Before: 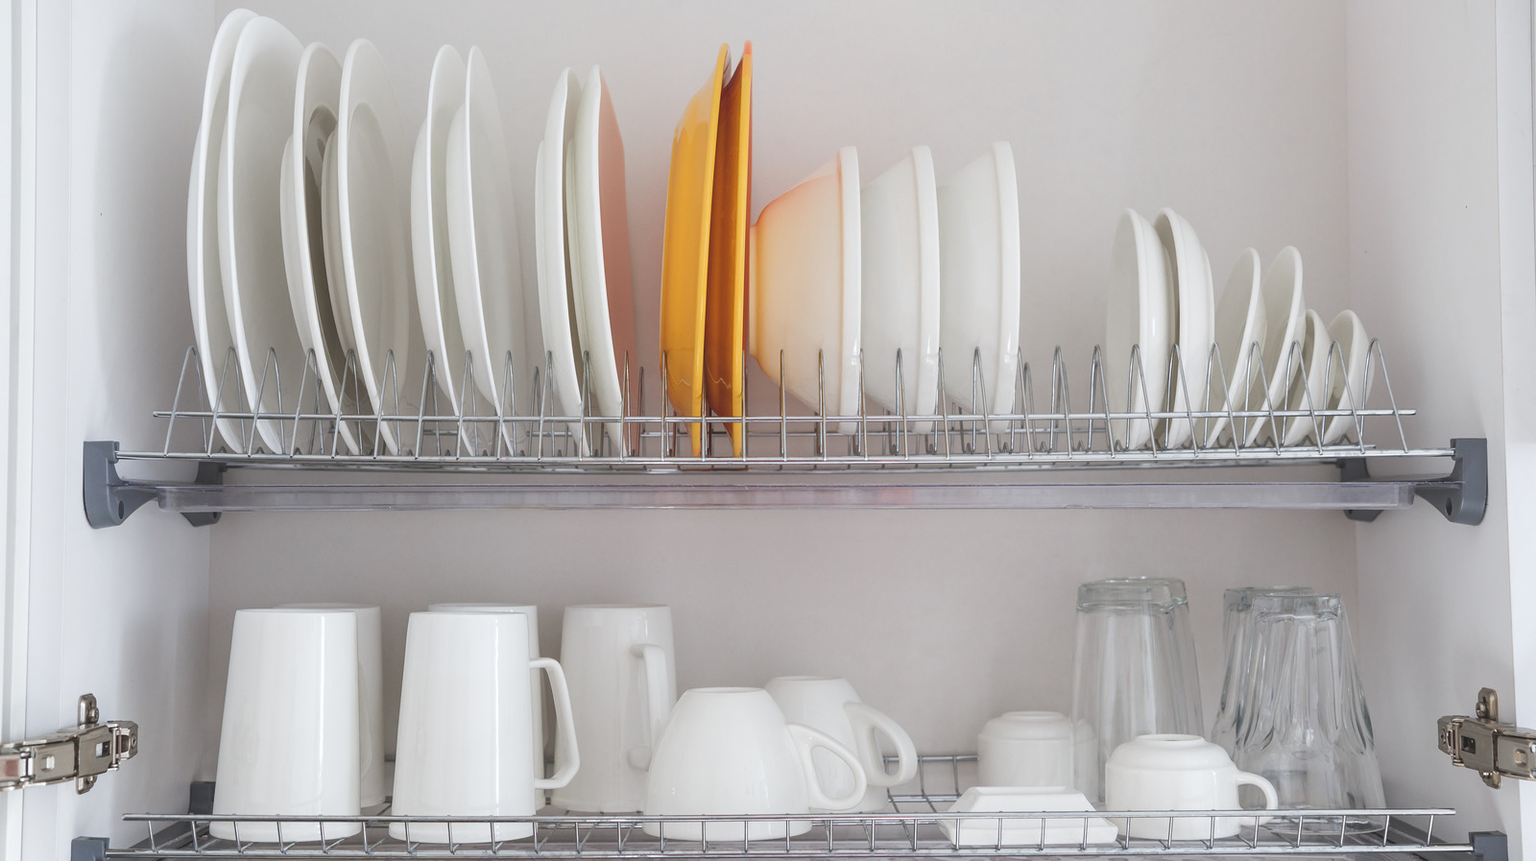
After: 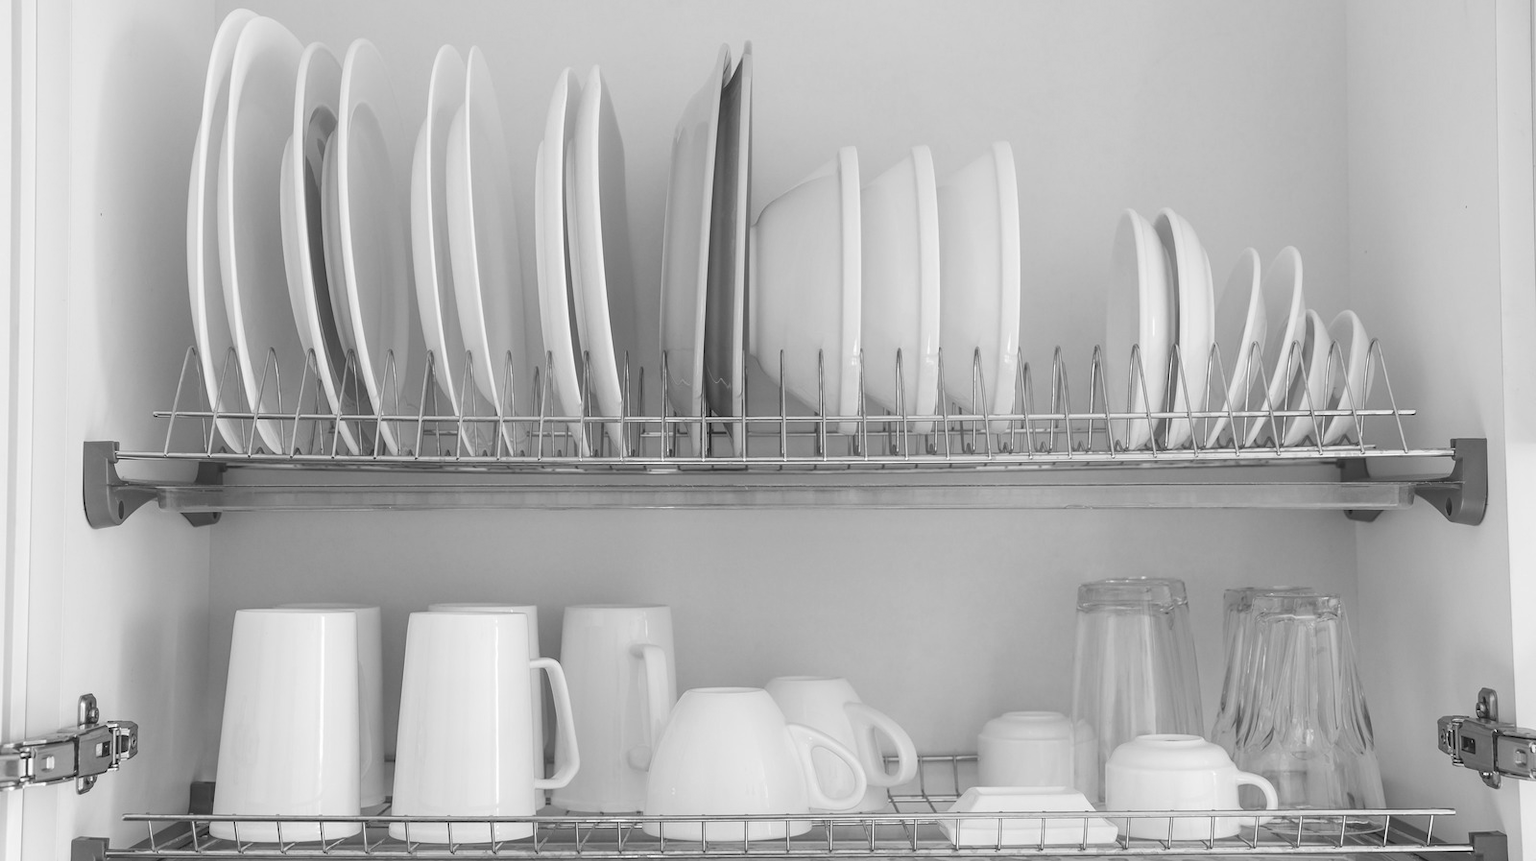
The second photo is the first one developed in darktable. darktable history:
exposure: compensate highlight preservation false
monochrome: on, module defaults
